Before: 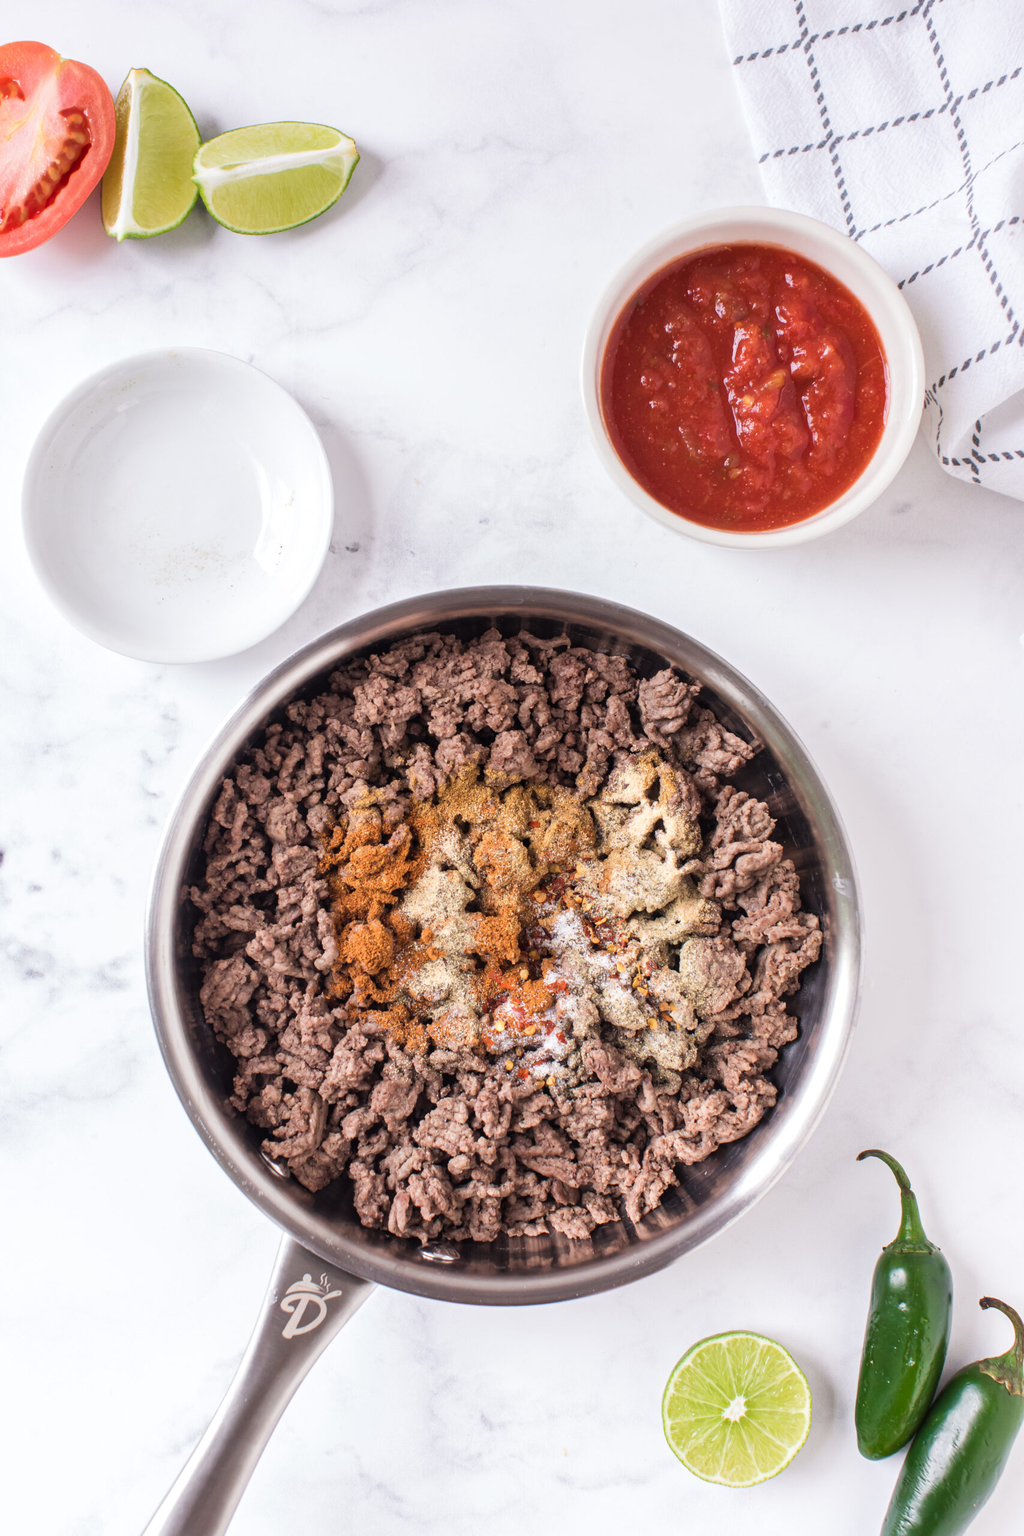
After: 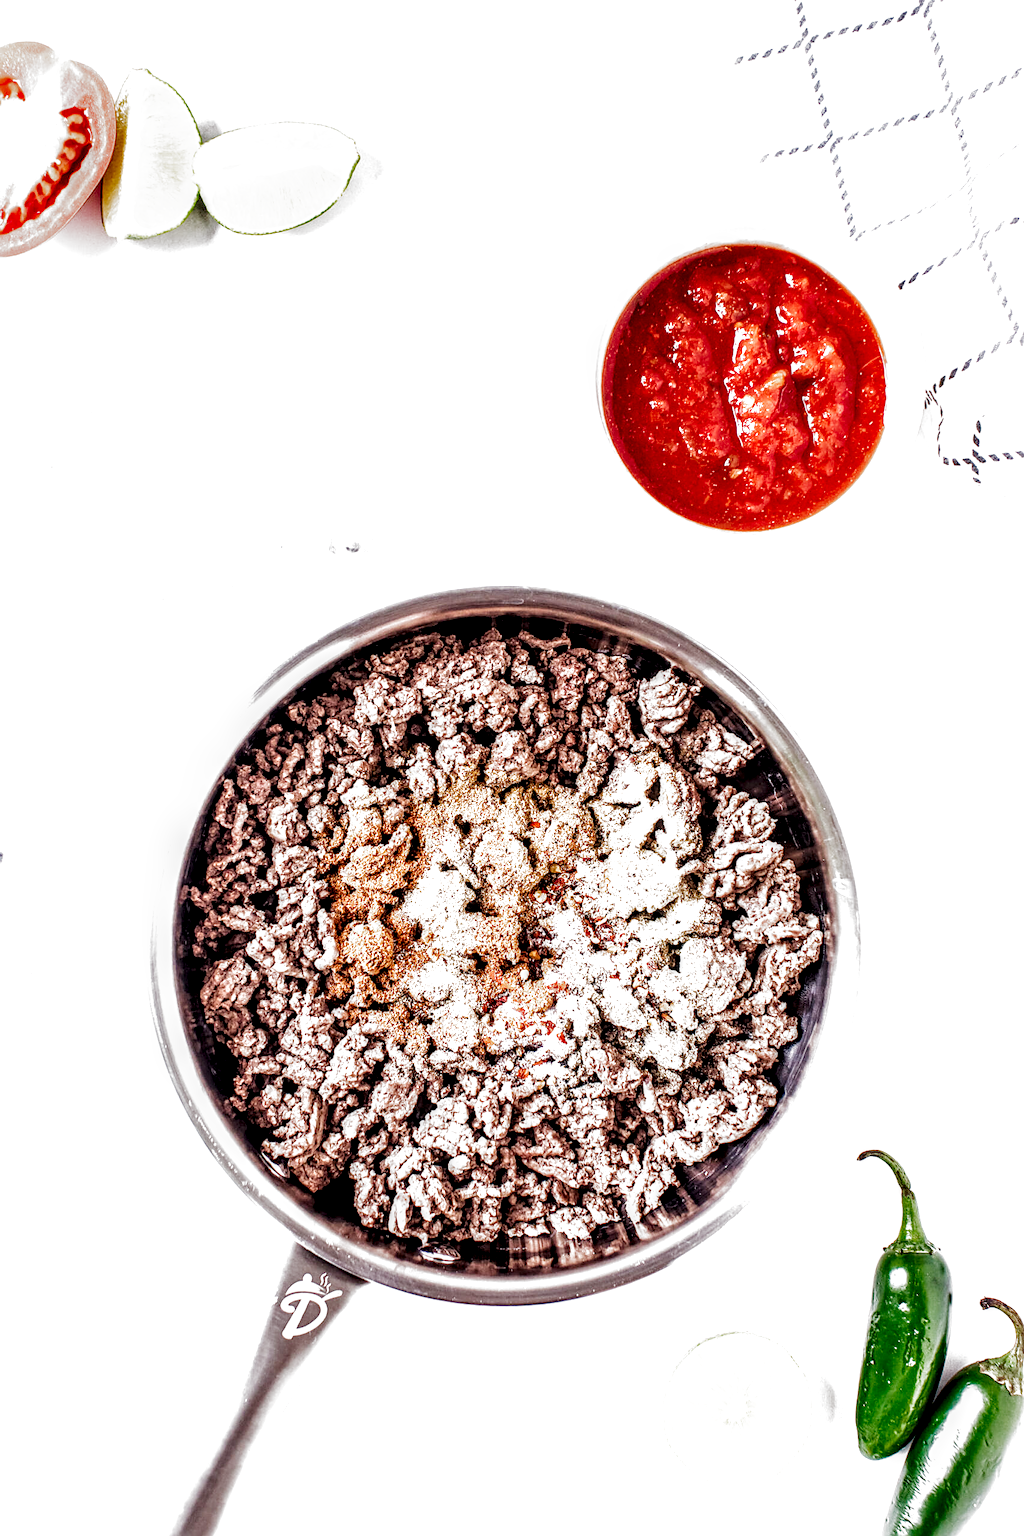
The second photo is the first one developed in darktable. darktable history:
filmic rgb: black relative exposure -6.43 EV, white relative exposure 2.43 EV, threshold 3 EV, hardness 5.27, latitude 0.1%, contrast 1.425, highlights saturation mix 2%, preserve chrominance no, color science v5 (2021), contrast in shadows safe, contrast in highlights safe, enable highlight reconstruction true
sharpen: on, module defaults
exposure: black level correction 0, exposure 1.2 EV, compensate exposure bias true, compensate highlight preservation false
local contrast: highlights 20%, detail 197%
